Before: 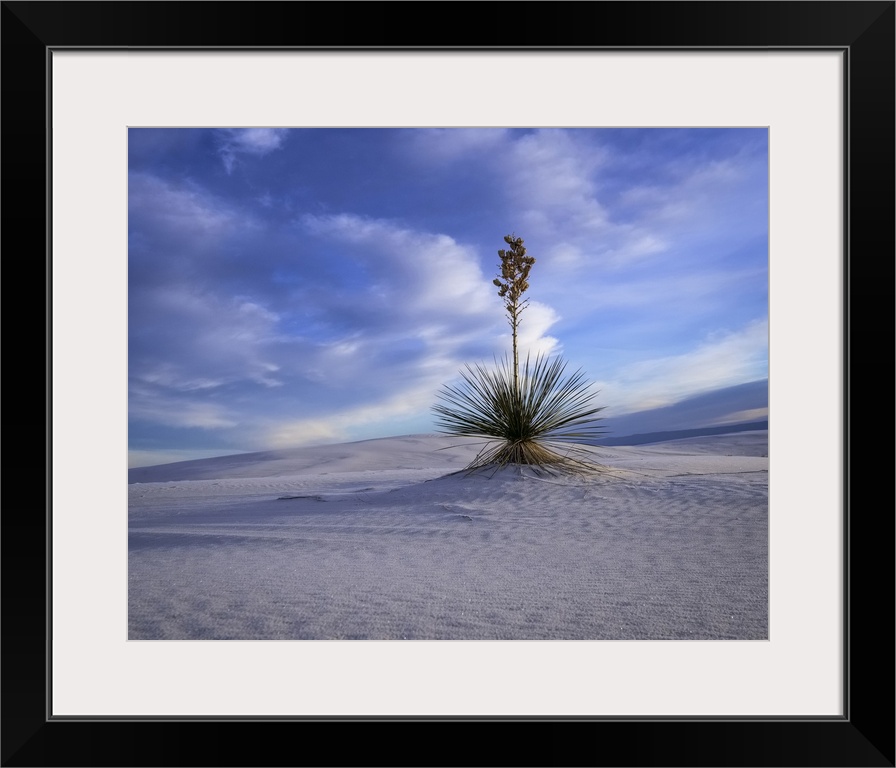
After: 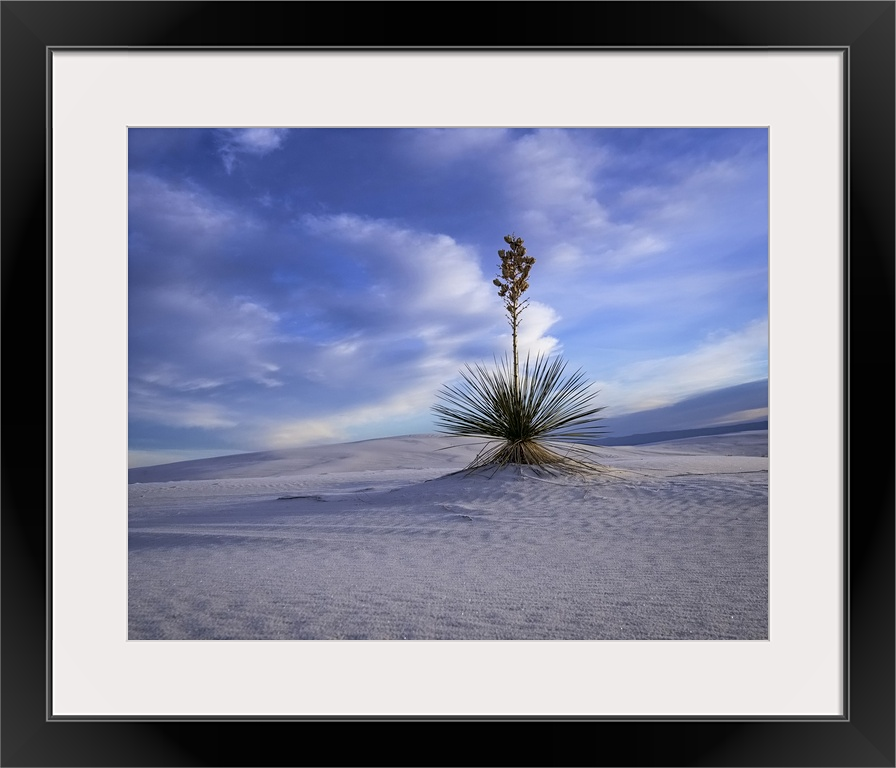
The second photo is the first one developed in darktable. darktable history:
sharpen: amount 0.2
vignetting: fall-off start 100%, brightness 0.05, saturation 0
